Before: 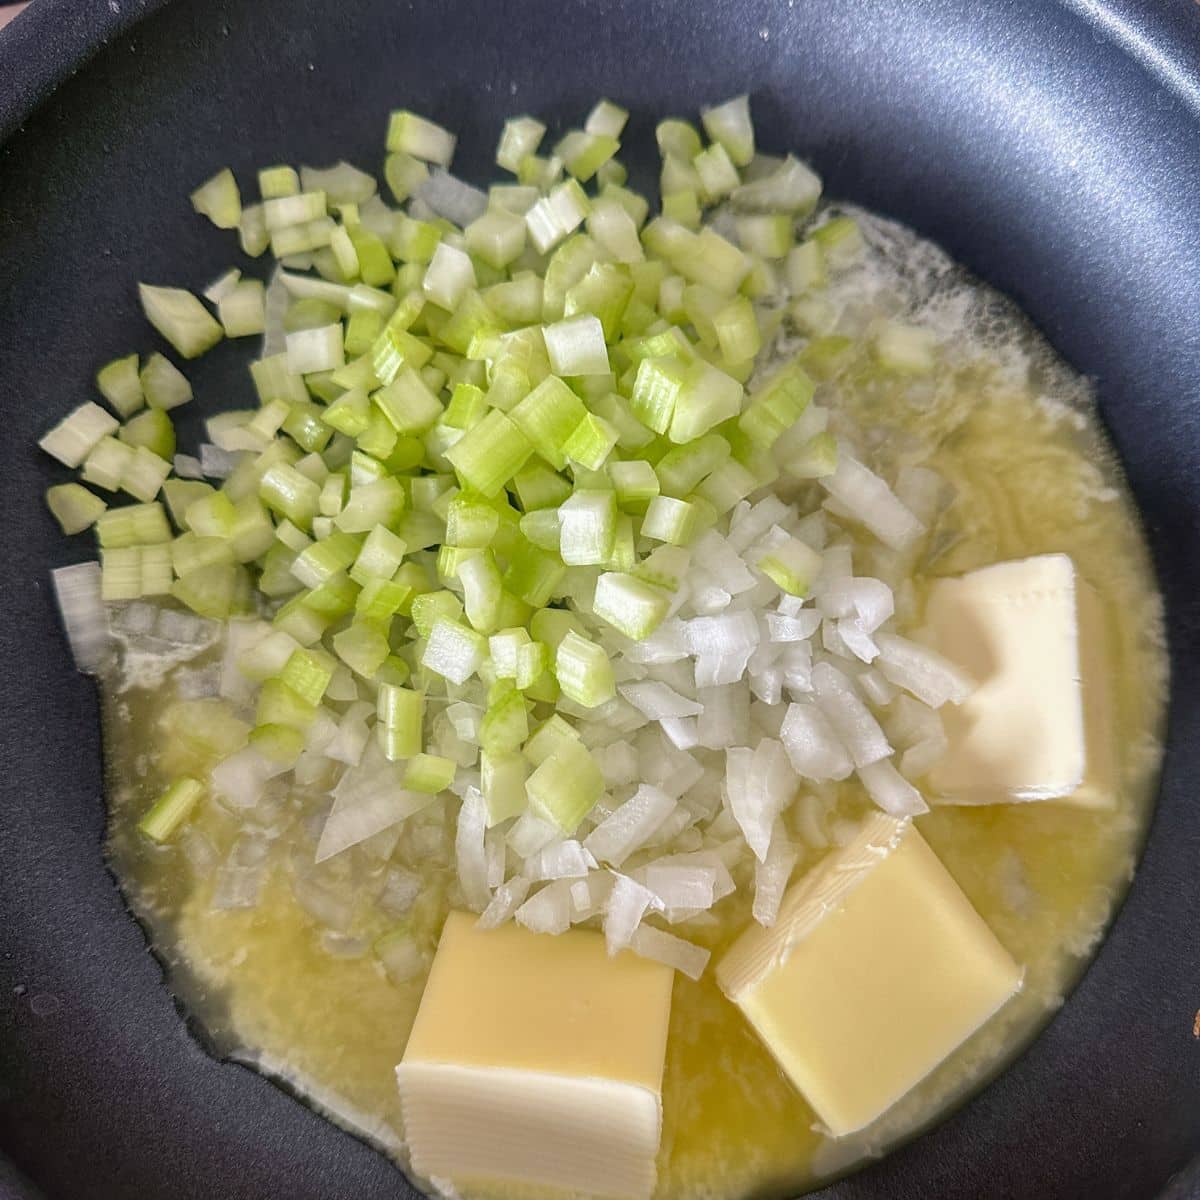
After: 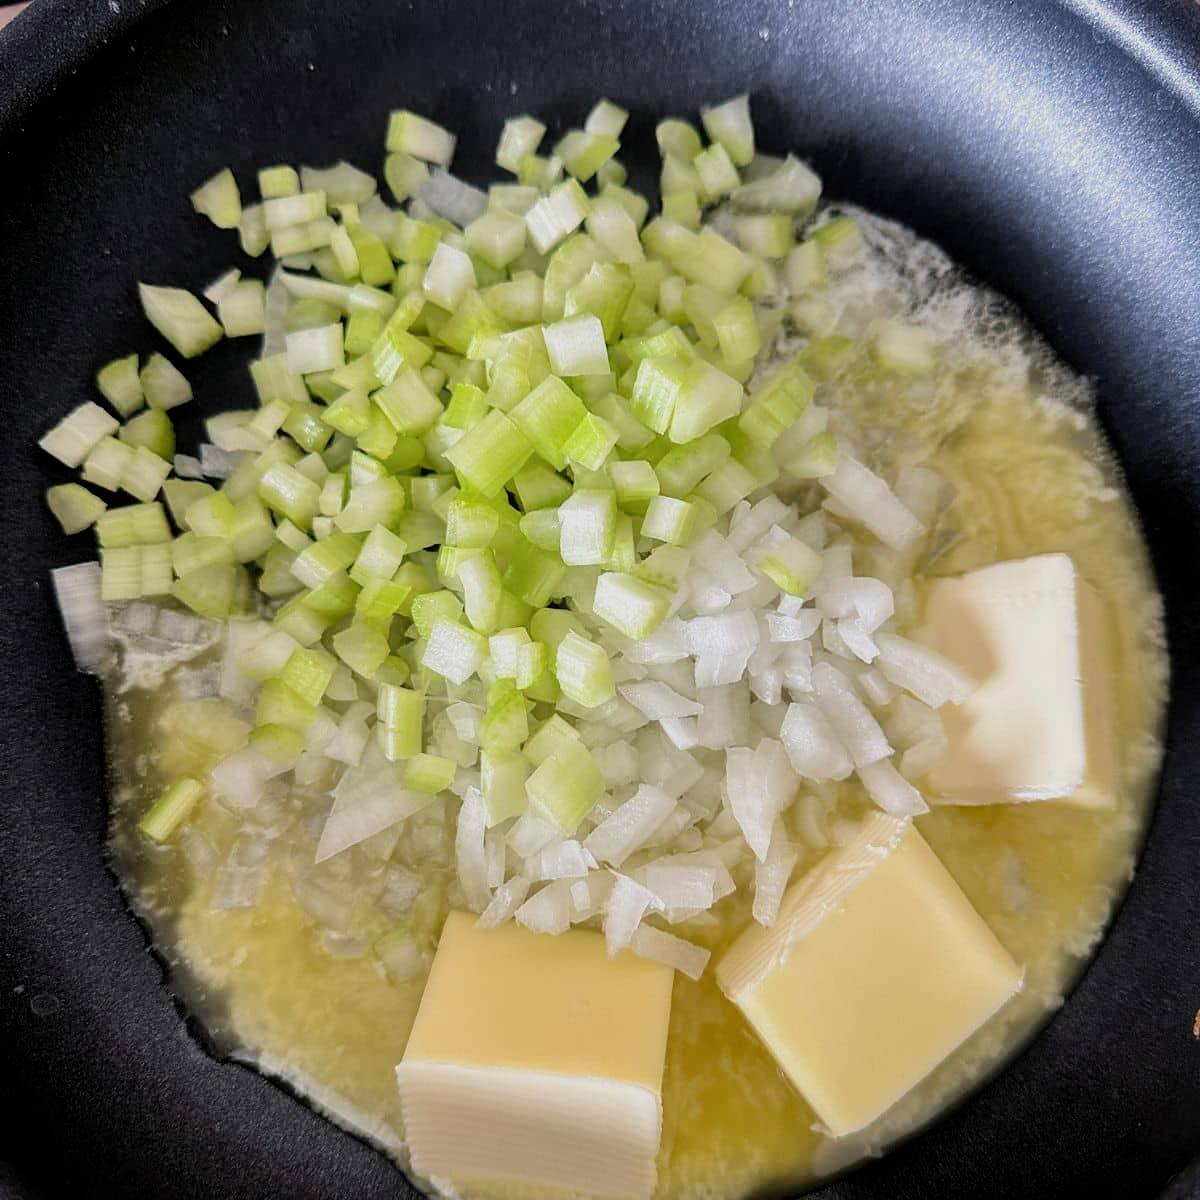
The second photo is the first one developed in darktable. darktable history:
filmic rgb: black relative exposure -5.11 EV, white relative exposure 3.95 EV, threshold 5.99 EV, hardness 2.9, contrast 1.298, highlights saturation mix -28.96%, enable highlight reconstruction true
